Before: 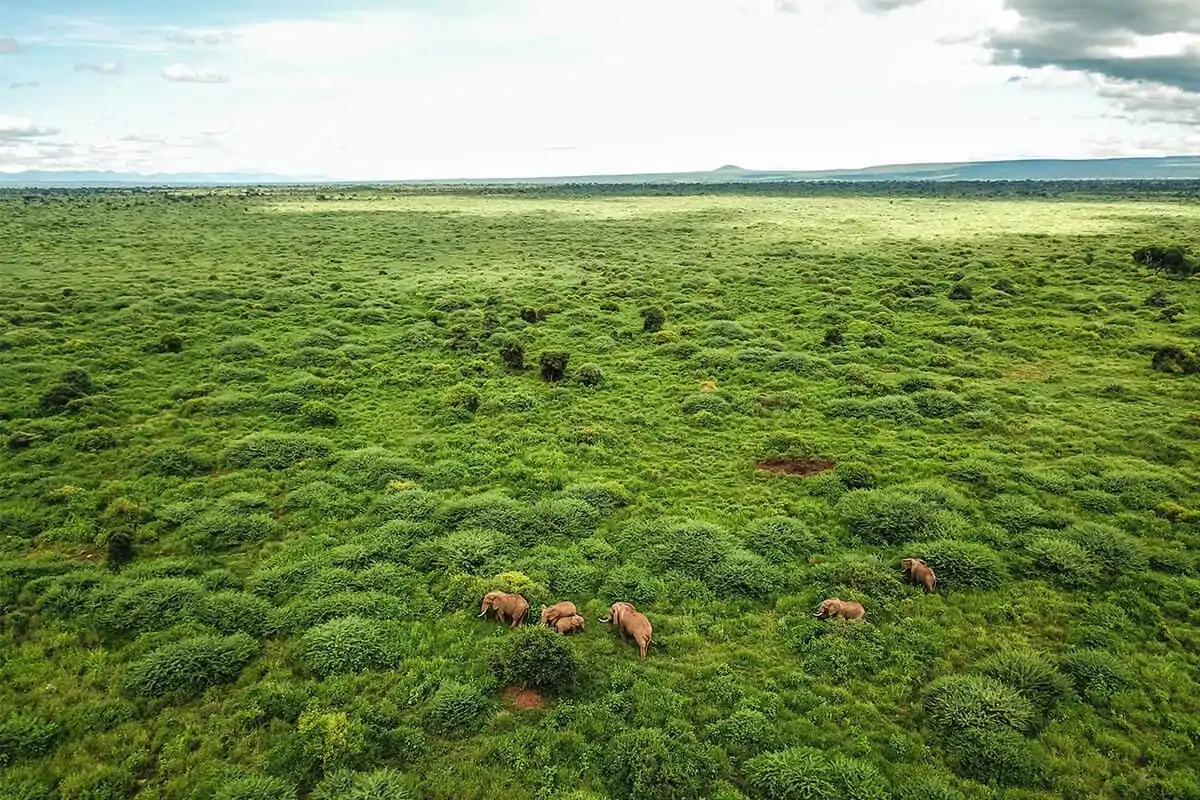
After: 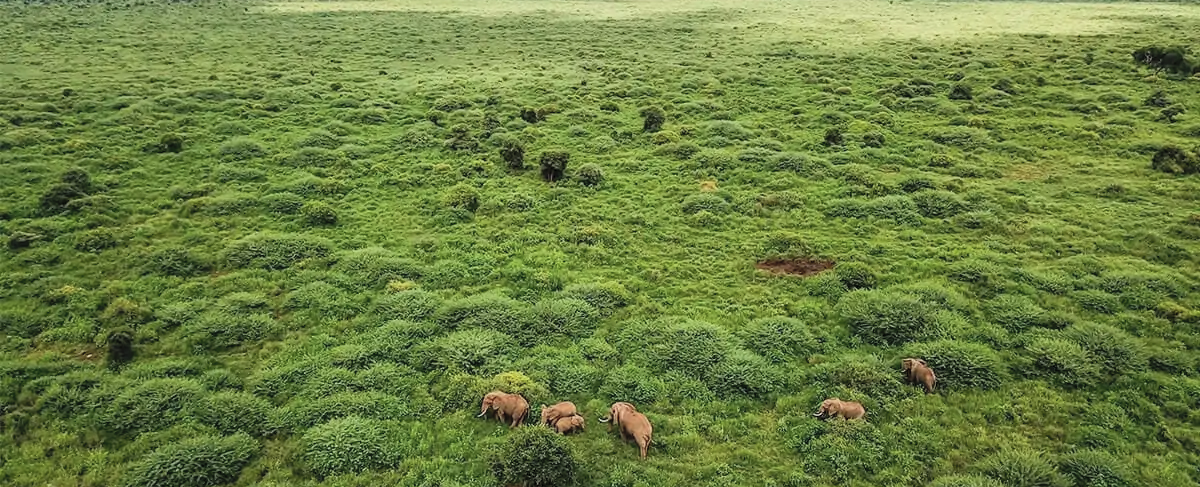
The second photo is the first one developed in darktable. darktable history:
crop and rotate: top 25.09%, bottom 13.998%
exposure: exposure -0.605 EV, compensate highlight preservation false
contrast brightness saturation: contrast 0.143, brightness 0.222
